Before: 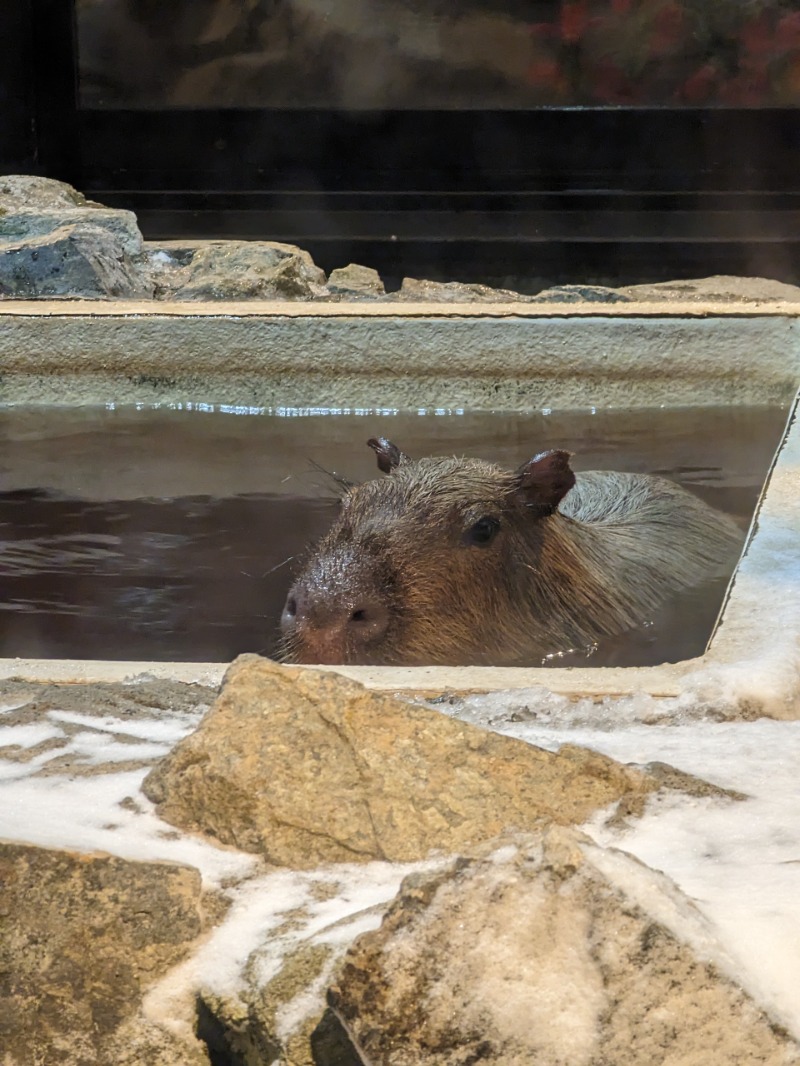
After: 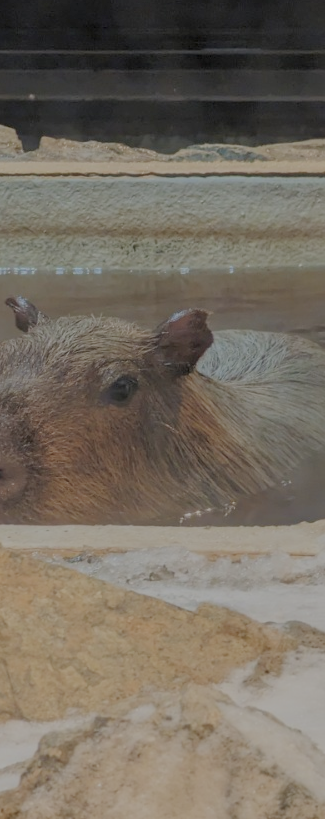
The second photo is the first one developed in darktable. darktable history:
crop: left 45.306%, top 13.25%, right 13.981%, bottom 9.898%
filmic rgb: black relative exposure -16 EV, white relative exposure 7.95 EV, threshold 2.98 EV, hardness 4.17, latitude 49.52%, contrast 0.517, enable highlight reconstruction true
